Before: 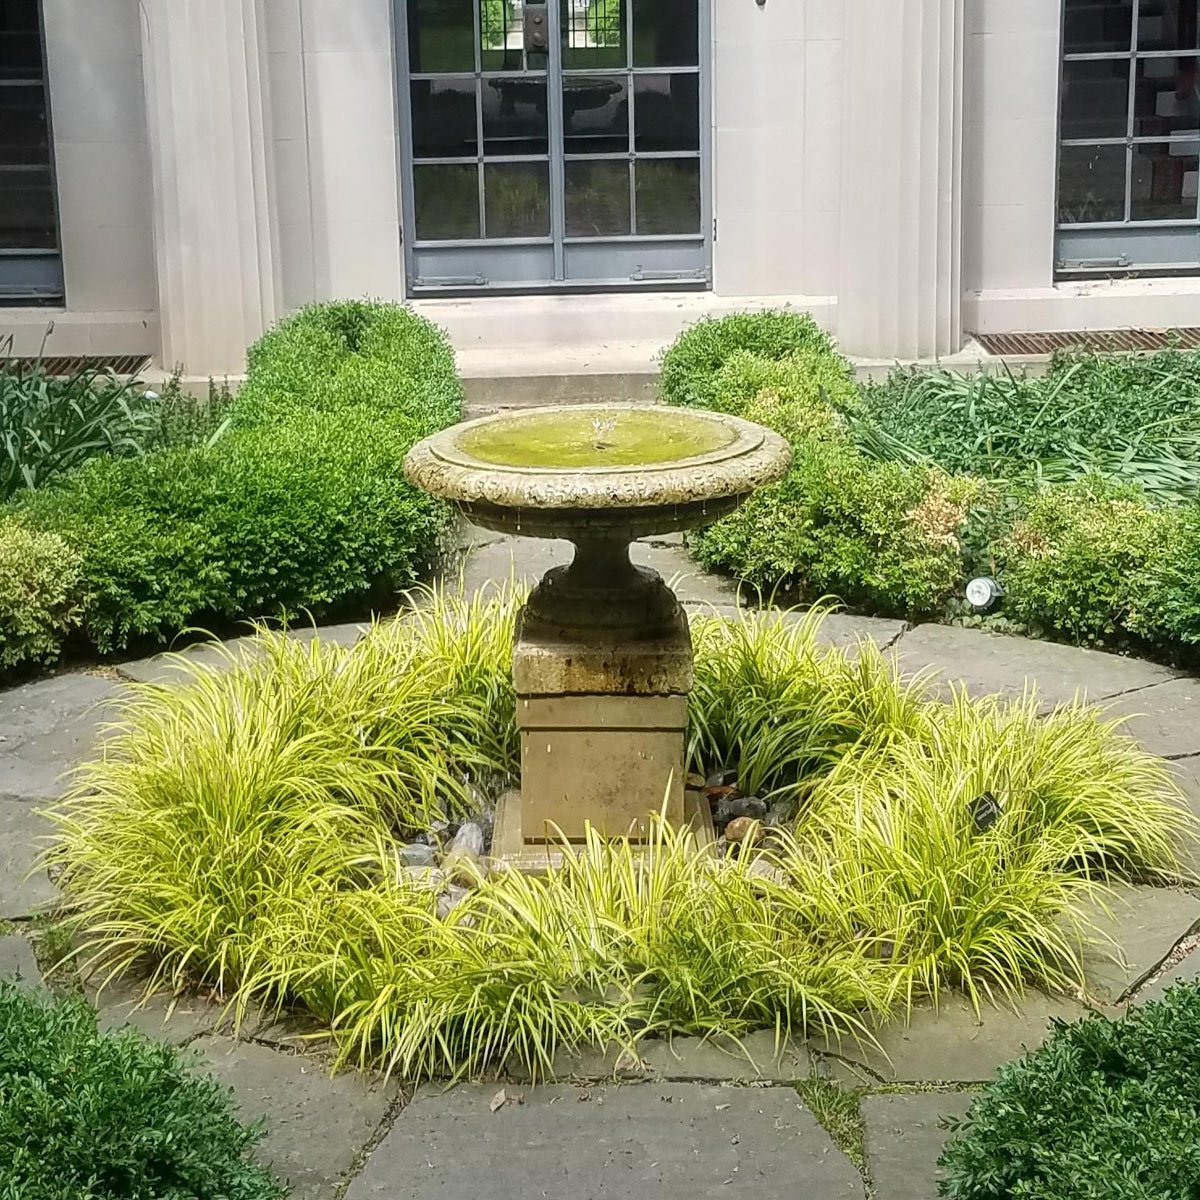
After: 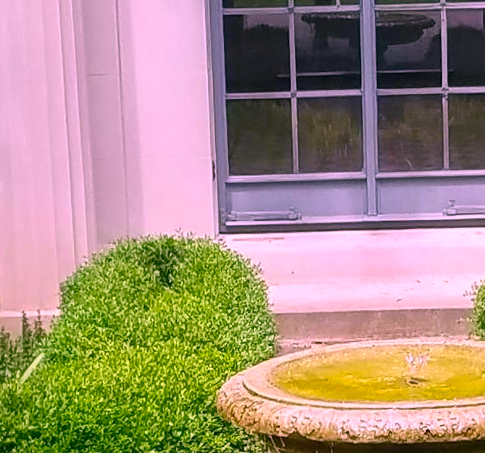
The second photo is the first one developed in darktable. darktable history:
crop: left 15.613%, top 5.44%, right 43.933%, bottom 56.764%
color correction: highlights a* 19.22, highlights b* -12.01, saturation 1.64
